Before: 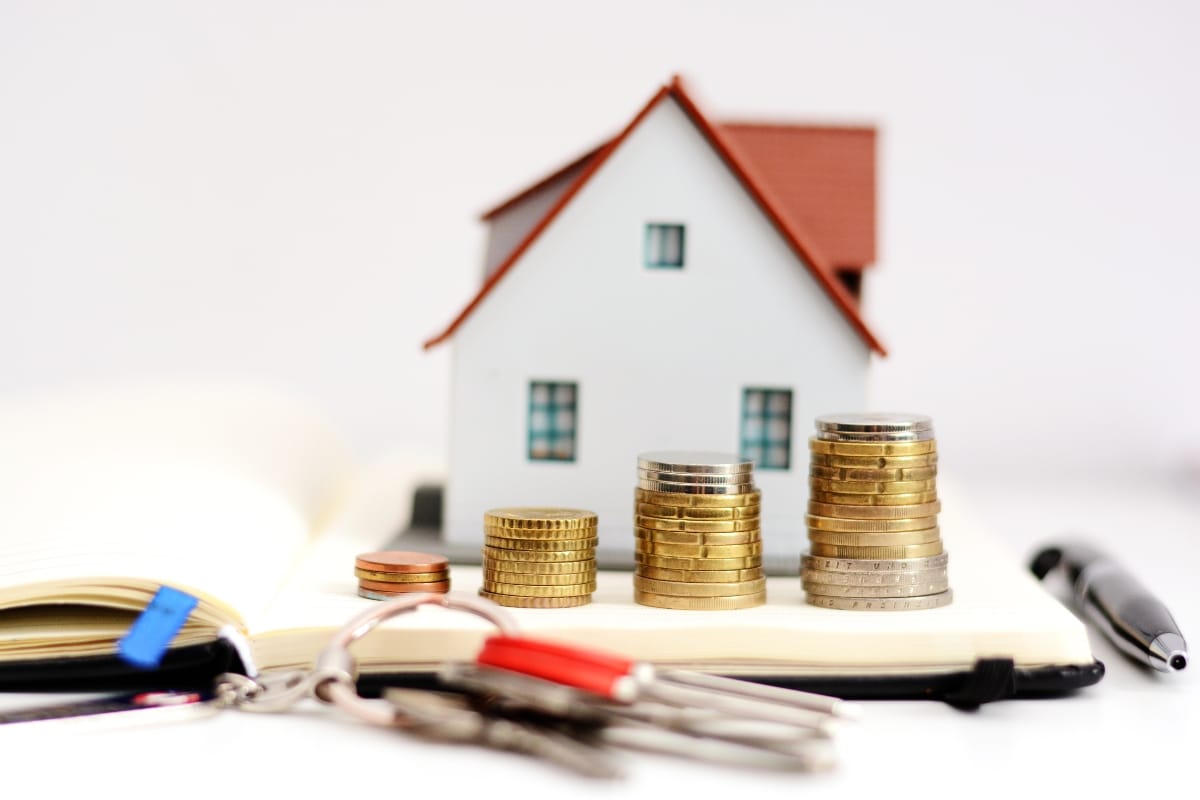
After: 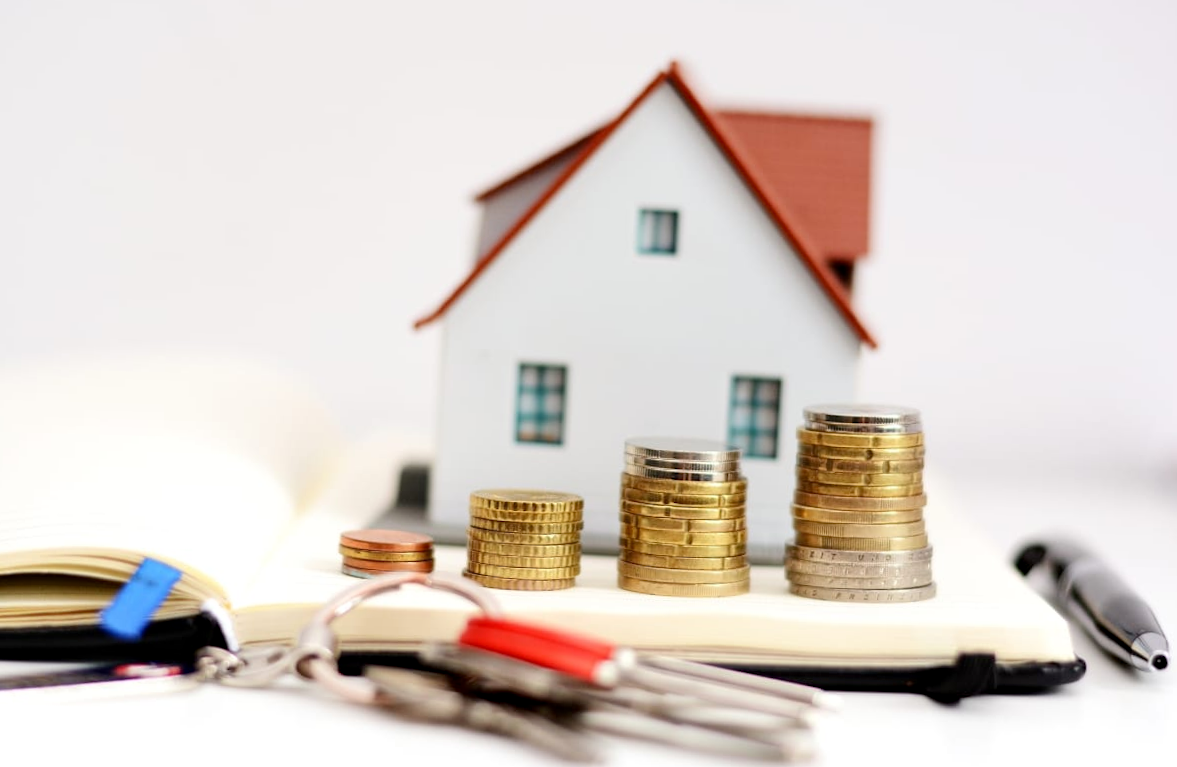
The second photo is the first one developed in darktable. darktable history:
rotate and perspective: rotation 1.57°, crop left 0.018, crop right 0.982, crop top 0.039, crop bottom 0.961
haze removal: compatibility mode true, adaptive false
